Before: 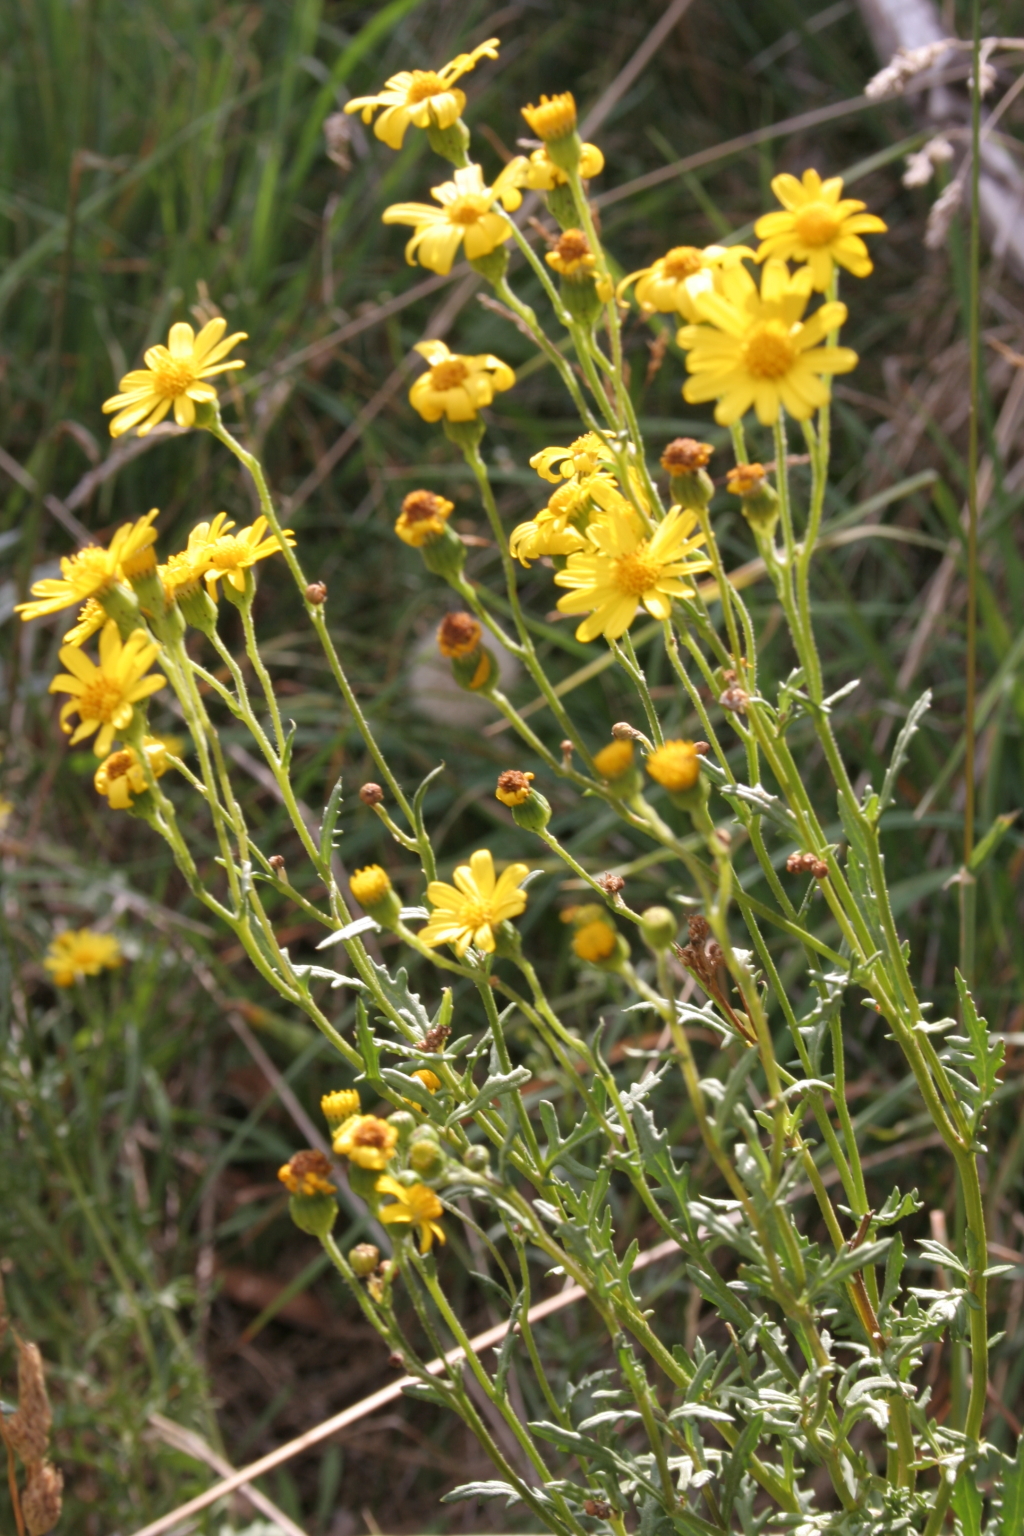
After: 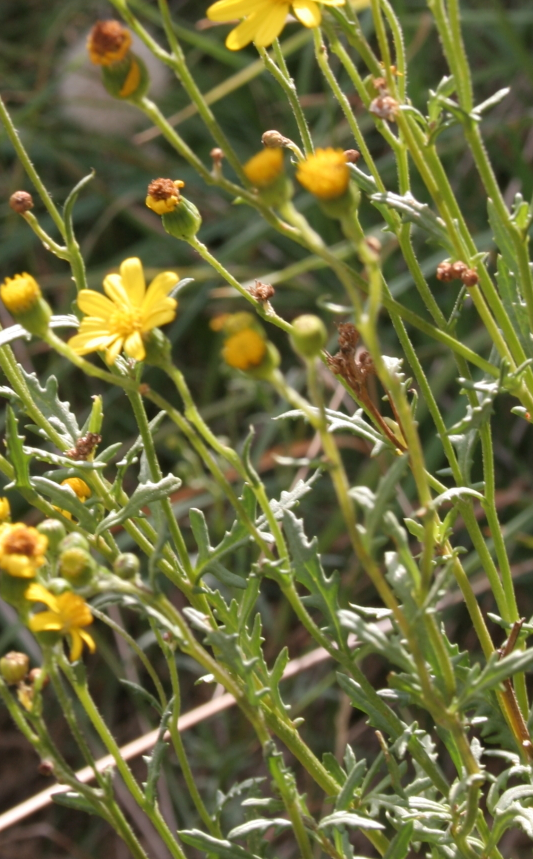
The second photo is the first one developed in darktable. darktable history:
exposure: compensate highlight preservation false
crop: left 34.226%, top 38.584%, right 13.674%, bottom 5.437%
